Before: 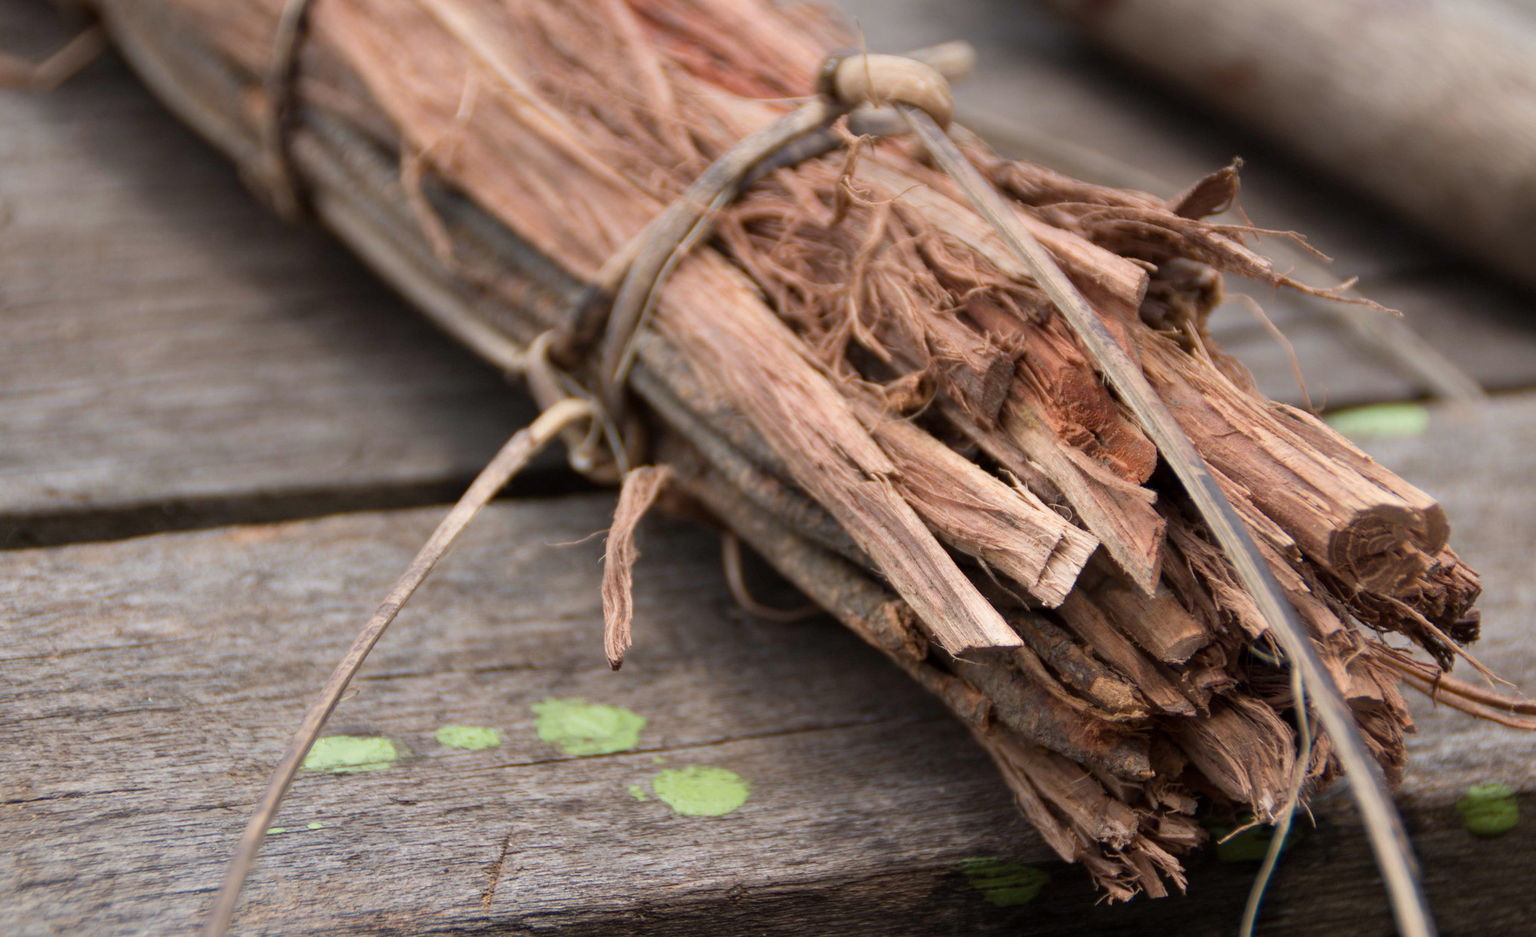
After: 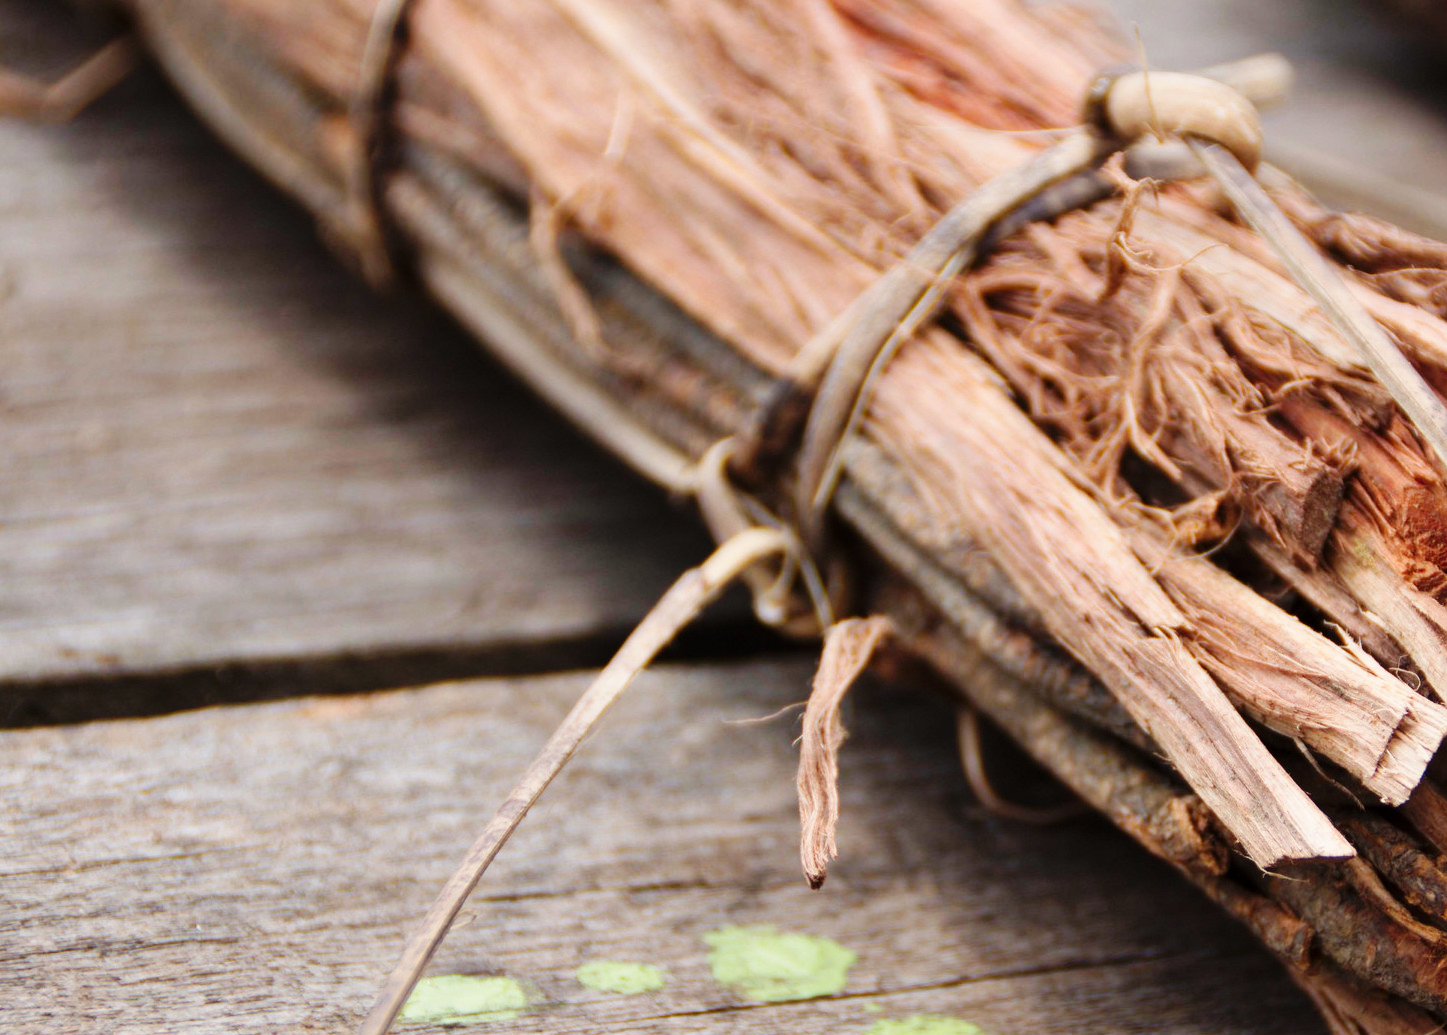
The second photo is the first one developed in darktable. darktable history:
crop: right 28.885%, bottom 16.626%
base curve: curves: ch0 [(0, 0) (0.036, 0.025) (0.121, 0.166) (0.206, 0.329) (0.605, 0.79) (1, 1)], preserve colors none
